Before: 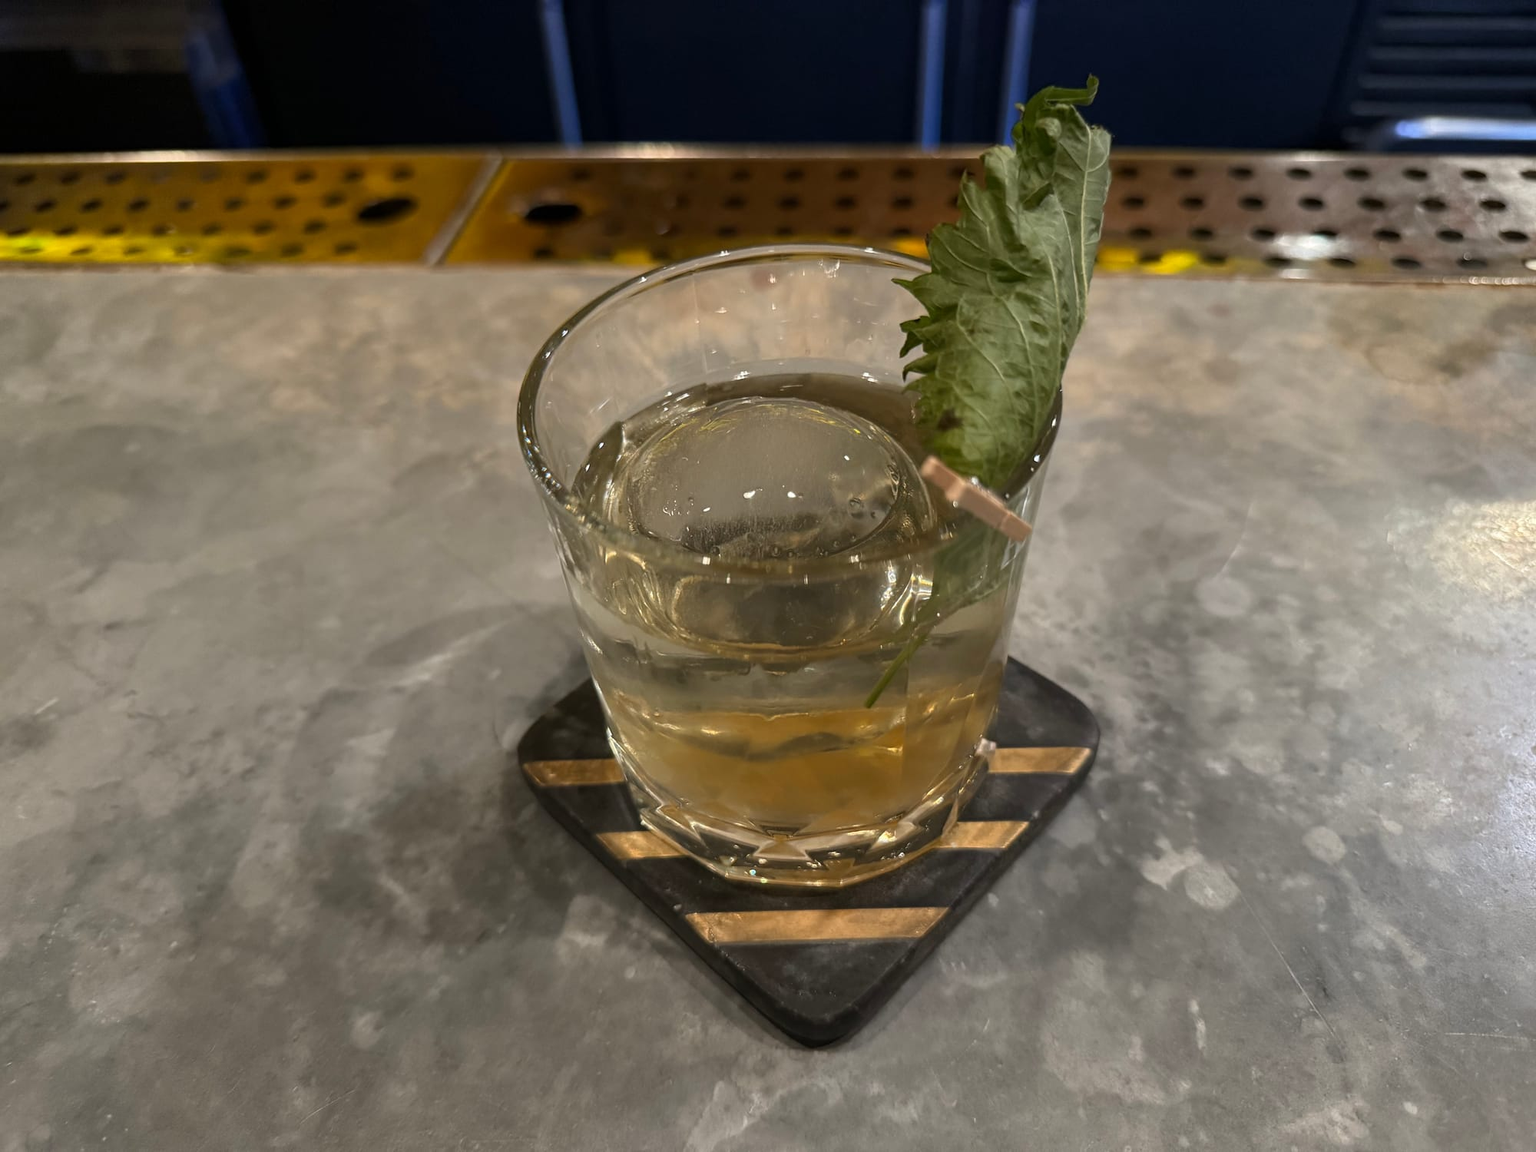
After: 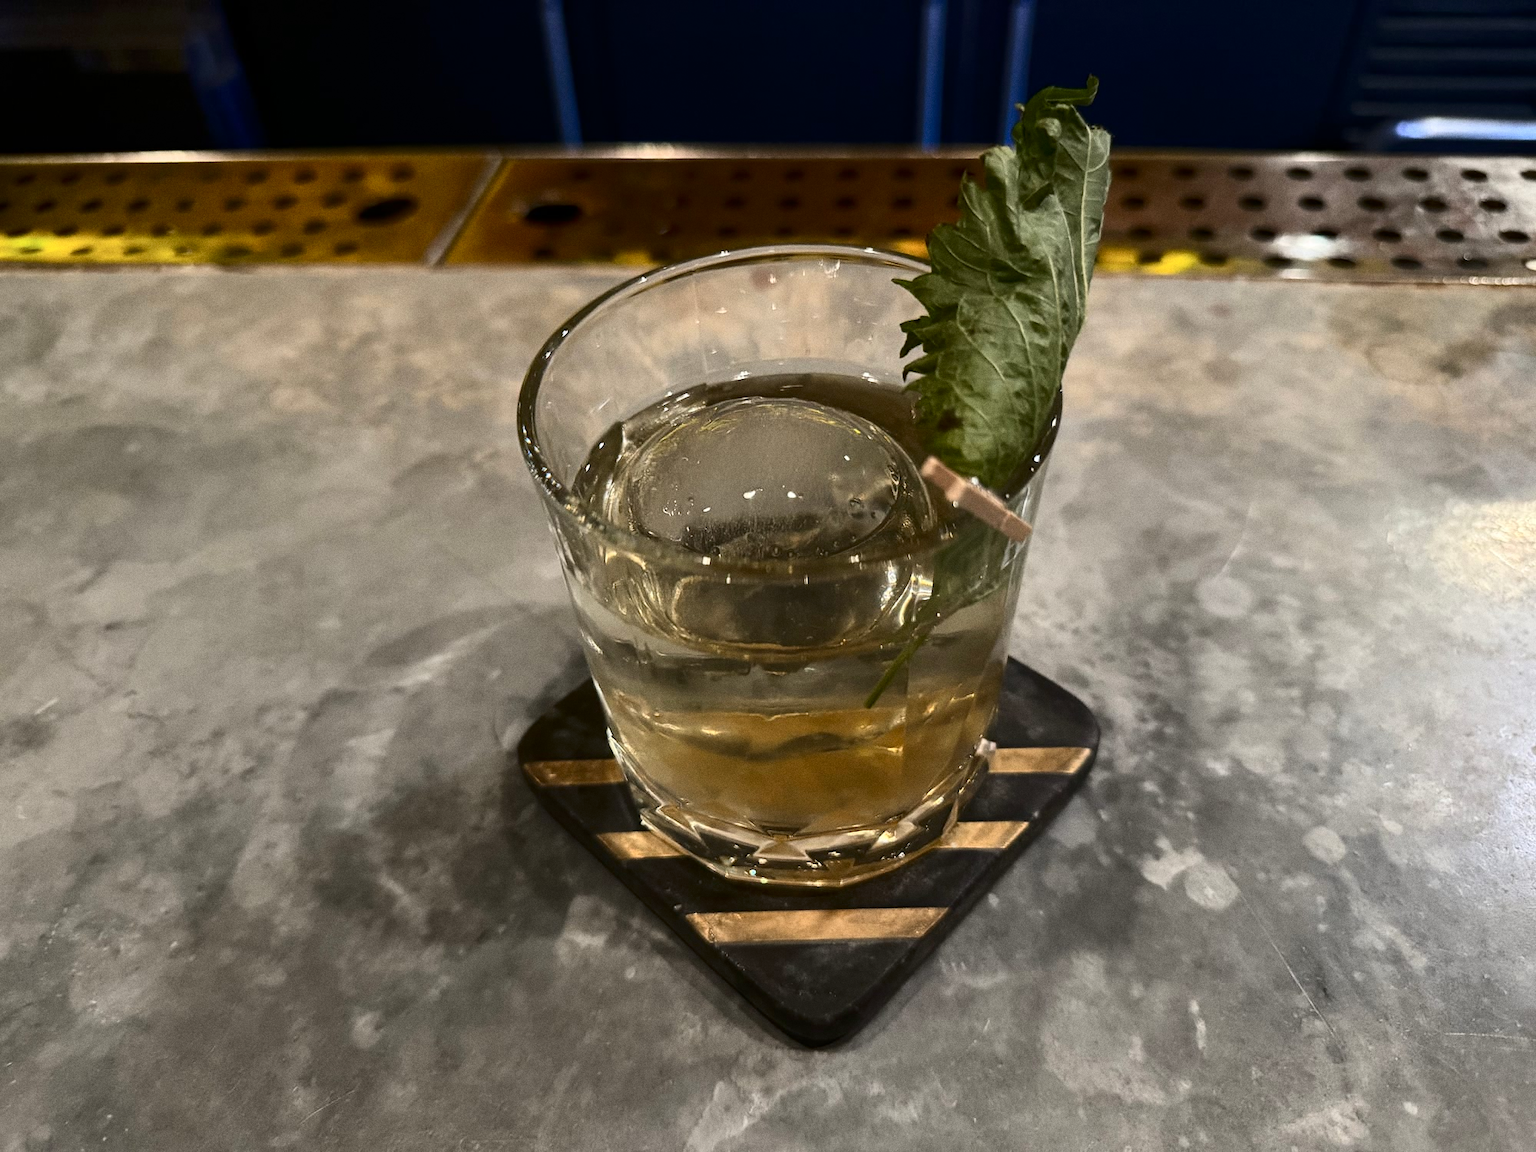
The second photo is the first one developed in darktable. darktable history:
contrast brightness saturation: contrast 0.28
grain: coarseness 0.09 ISO
